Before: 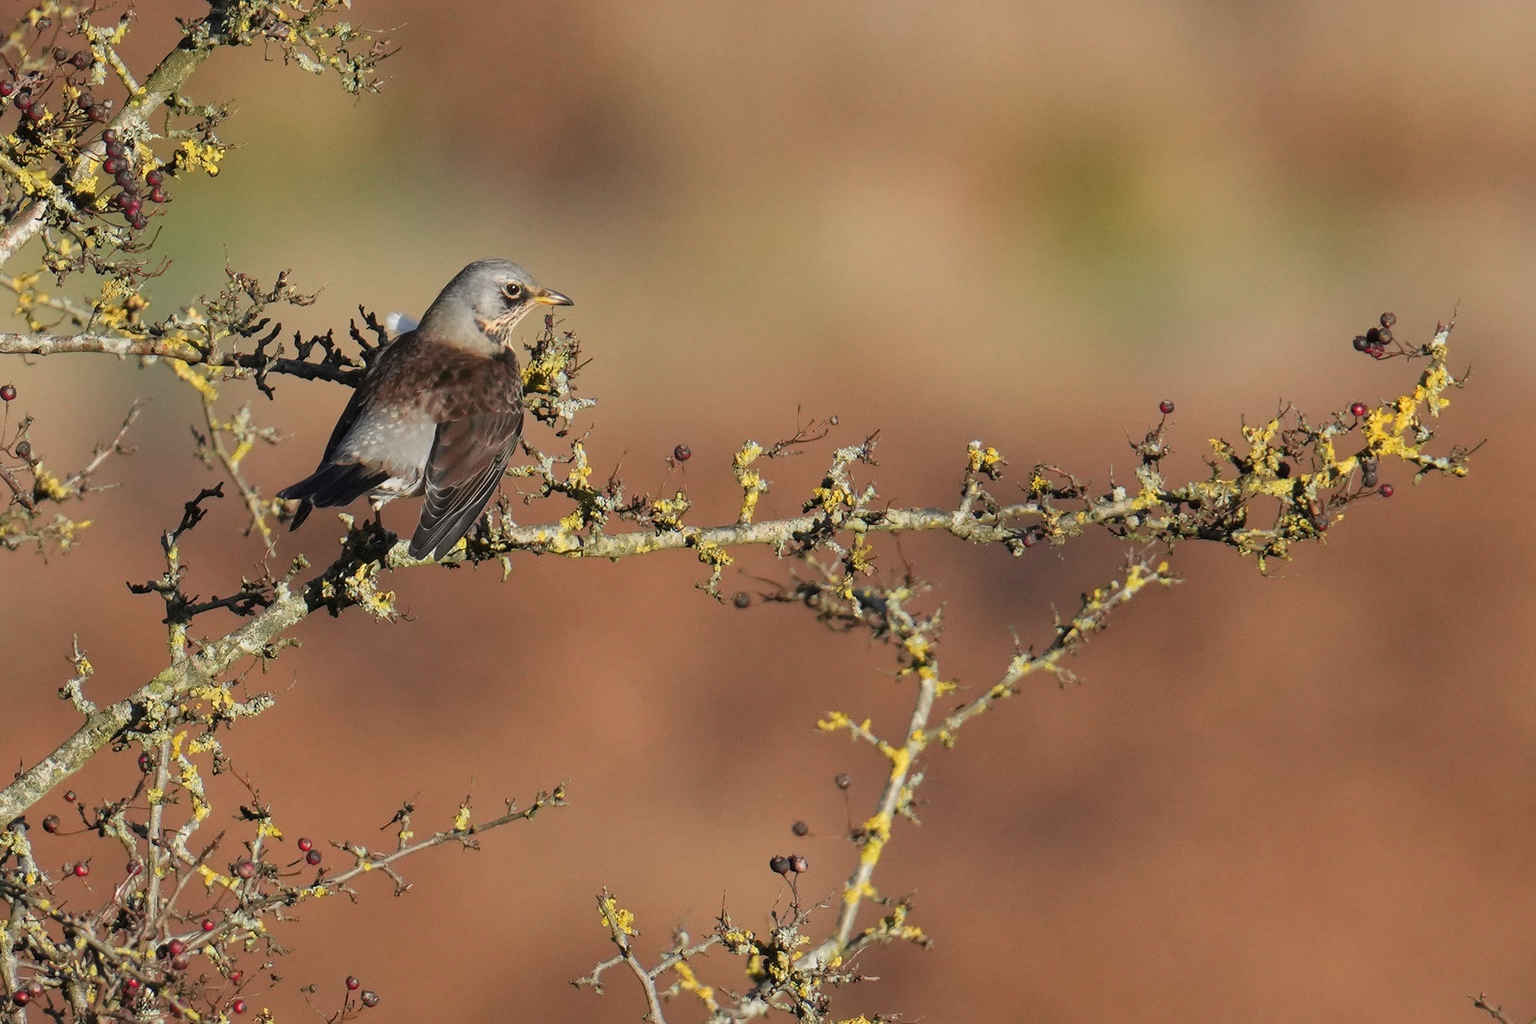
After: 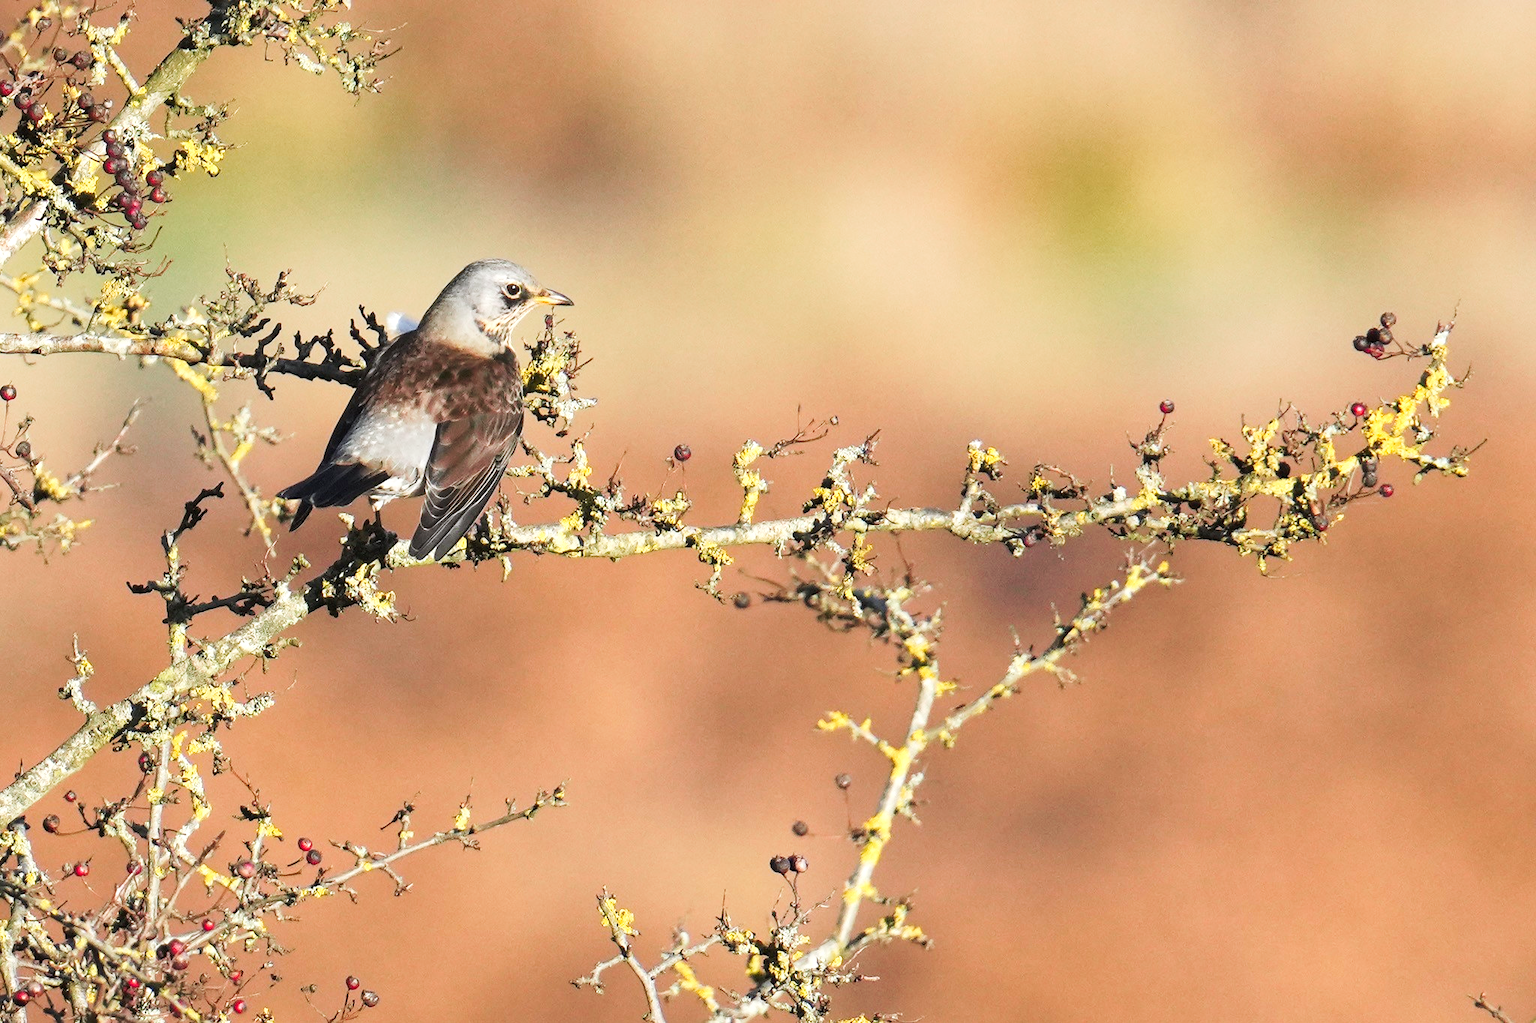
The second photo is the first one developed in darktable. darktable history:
white balance: red 0.982, blue 1.018
exposure: black level correction 0, exposure 0.7 EV, compensate exposure bias true, compensate highlight preservation false
tone curve: curves: ch0 [(0, 0) (0.003, 0.01) (0.011, 0.015) (0.025, 0.023) (0.044, 0.038) (0.069, 0.058) (0.1, 0.093) (0.136, 0.134) (0.177, 0.176) (0.224, 0.221) (0.277, 0.282) (0.335, 0.36) (0.399, 0.438) (0.468, 0.54) (0.543, 0.632) (0.623, 0.724) (0.709, 0.814) (0.801, 0.885) (0.898, 0.947) (1, 1)], preserve colors none
